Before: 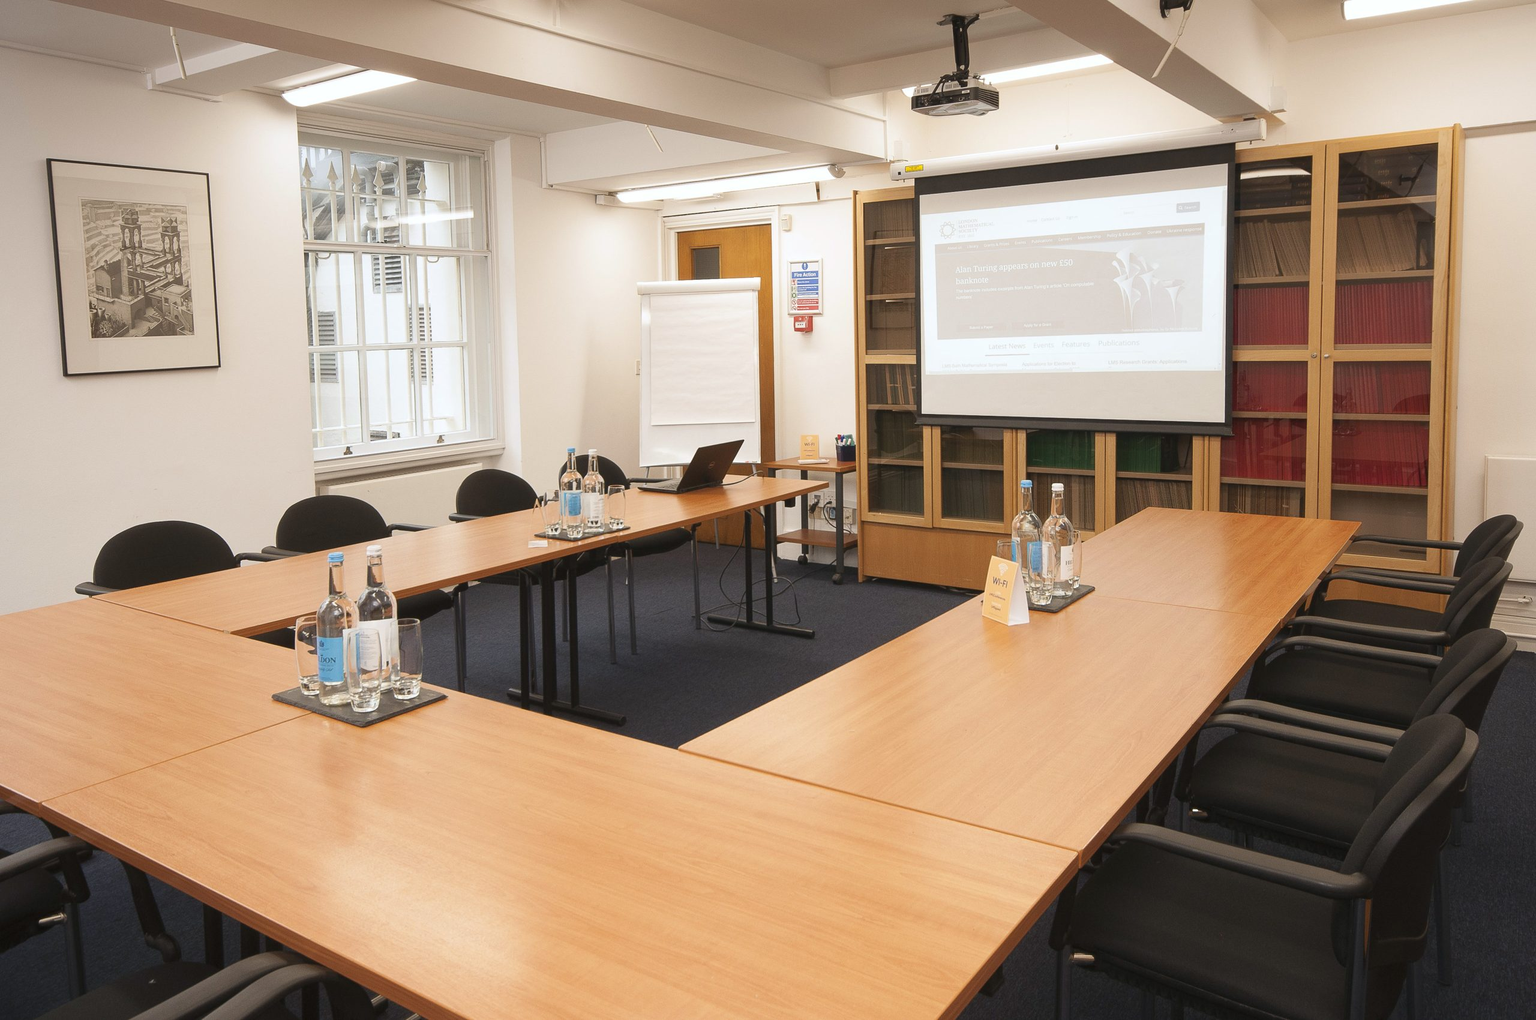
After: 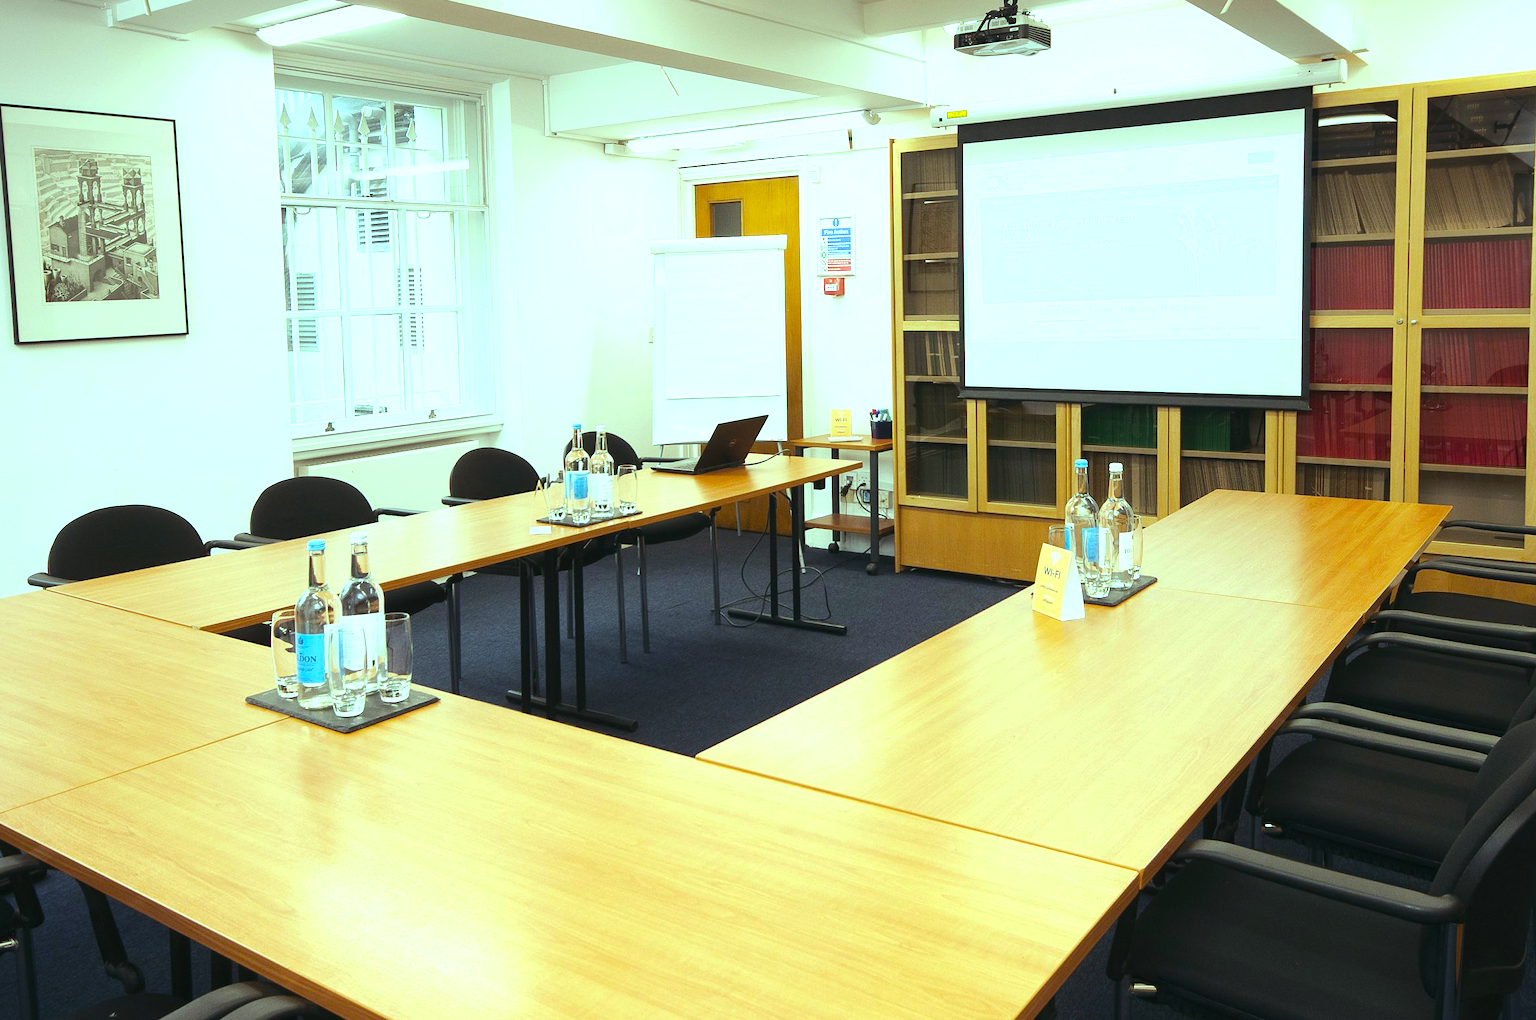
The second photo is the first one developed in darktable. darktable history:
crop: left 3.305%, top 6.436%, right 6.389%, bottom 3.258%
color balance: mode lift, gamma, gain (sRGB), lift [0.997, 0.979, 1.021, 1.011], gamma [1, 1.084, 0.916, 0.998], gain [1, 0.87, 1.13, 1.101], contrast 4.55%, contrast fulcrum 38.24%, output saturation 104.09%
color balance rgb: perceptual saturation grading › global saturation 25%, perceptual brilliance grading › mid-tones 10%, perceptual brilliance grading › shadows 15%, global vibrance 20%
tone equalizer: -8 EV -0.75 EV, -7 EV -0.7 EV, -6 EV -0.6 EV, -5 EV -0.4 EV, -3 EV 0.4 EV, -2 EV 0.6 EV, -1 EV 0.7 EV, +0 EV 0.75 EV, edges refinement/feathering 500, mask exposure compensation -1.57 EV, preserve details no
